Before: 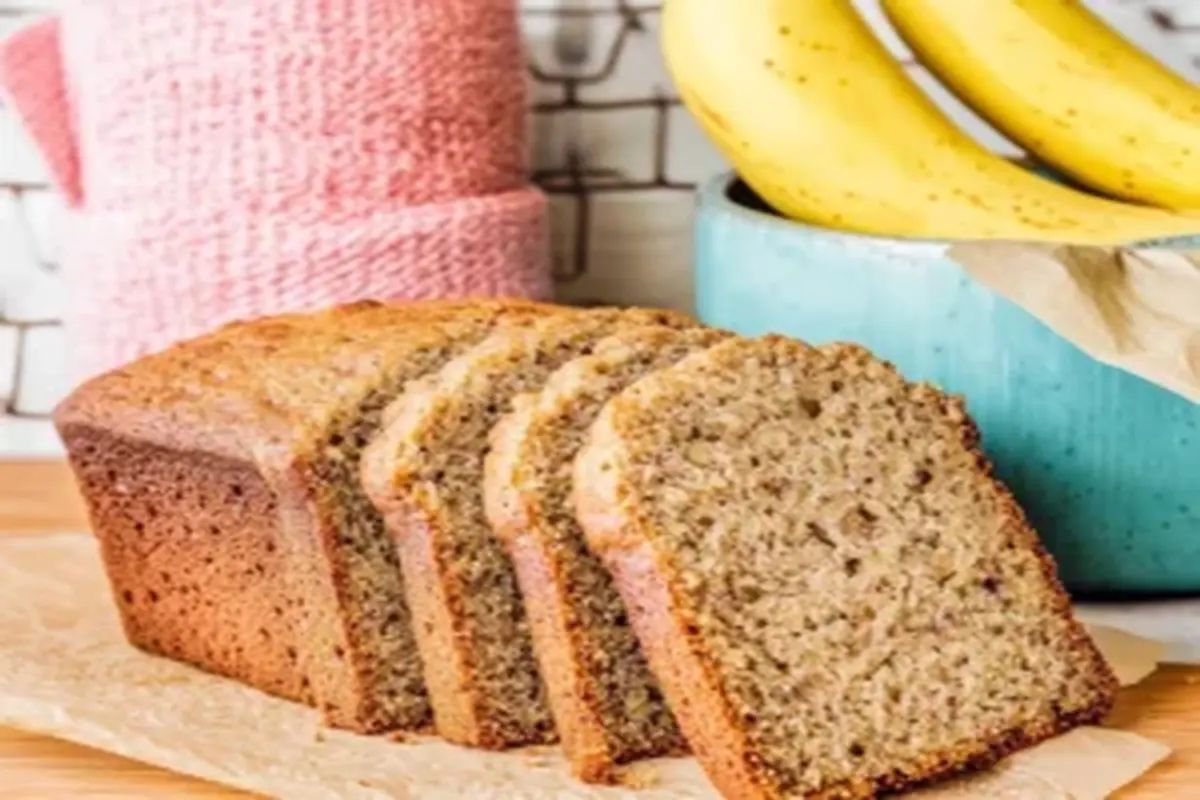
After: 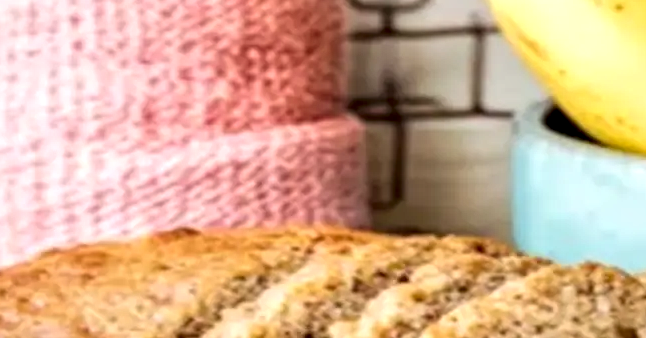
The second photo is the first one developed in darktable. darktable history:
local contrast: highlights 123%, shadows 126%, detail 140%, midtone range 0.254
crop: left 15.306%, top 9.065%, right 30.789%, bottom 48.638%
exposure: exposure 0.161 EV, compensate highlight preservation false
